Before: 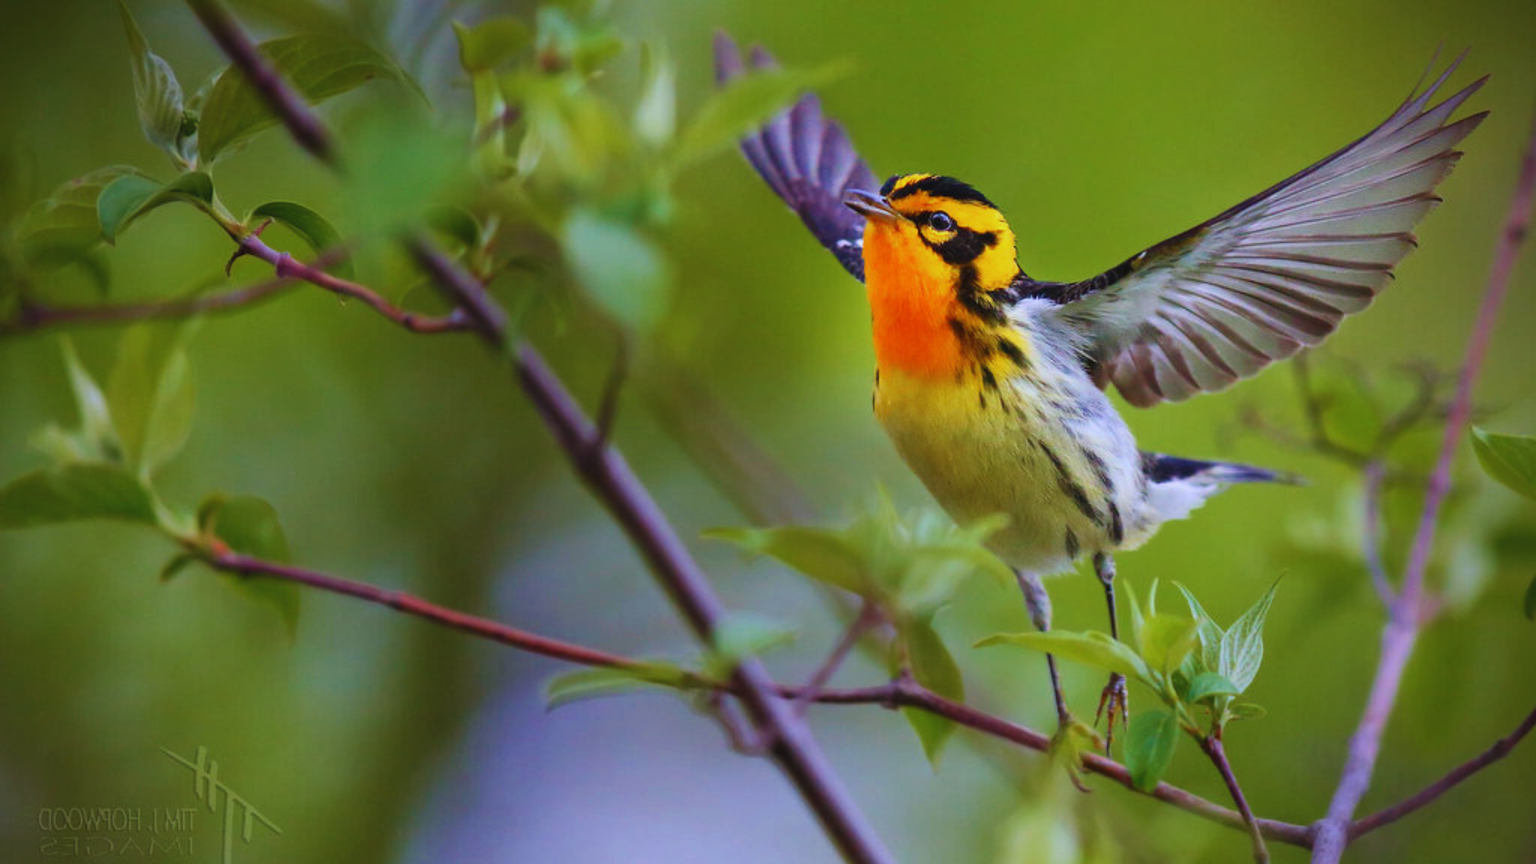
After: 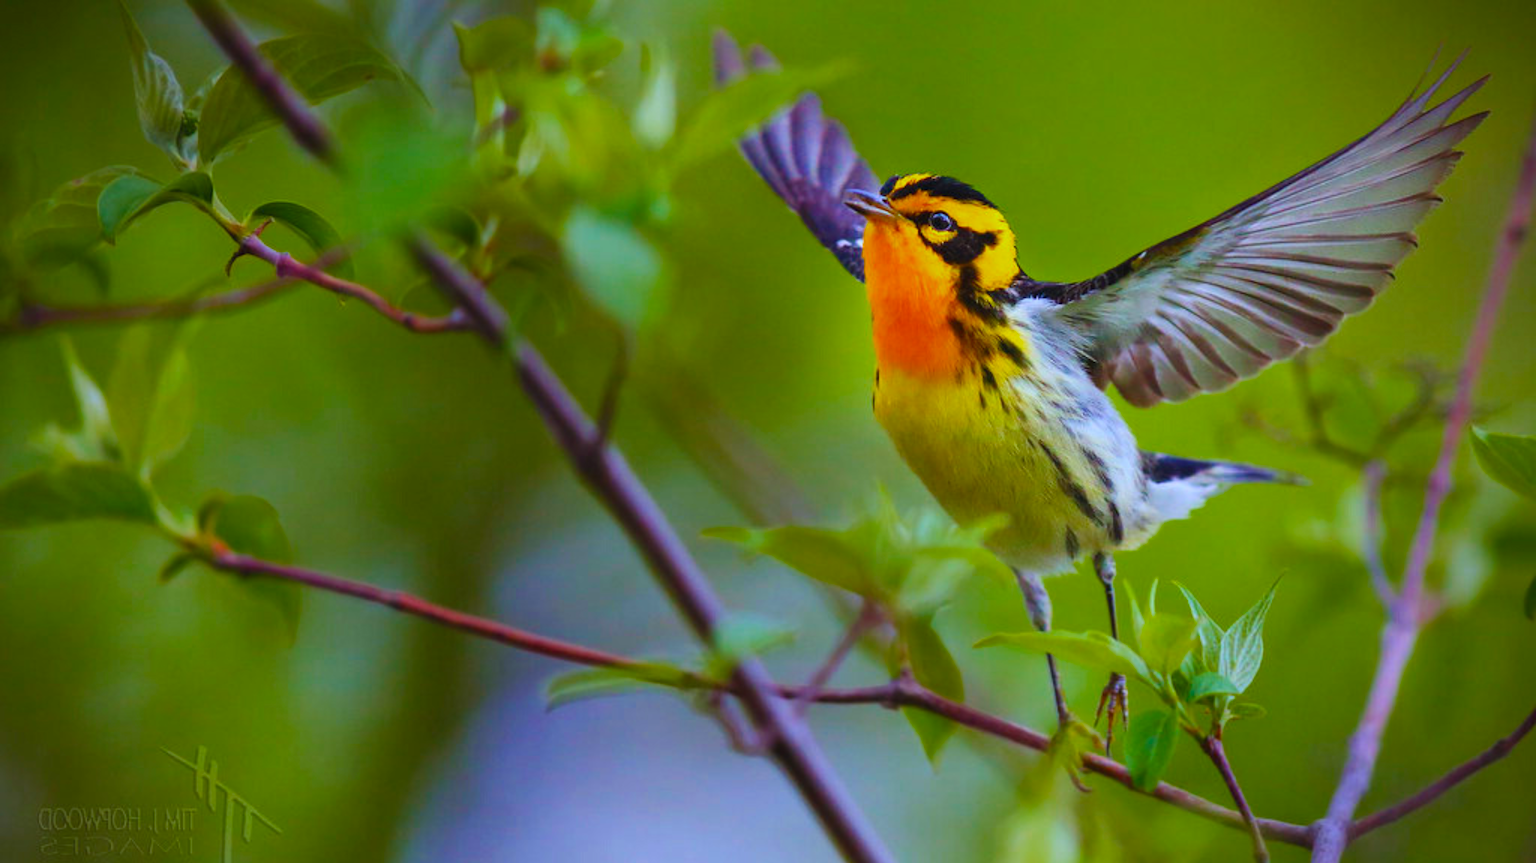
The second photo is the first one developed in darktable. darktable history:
color correction: highlights a* -6.69, highlights b* 0.49
color balance rgb: perceptual saturation grading › global saturation 20%, global vibrance 20%
